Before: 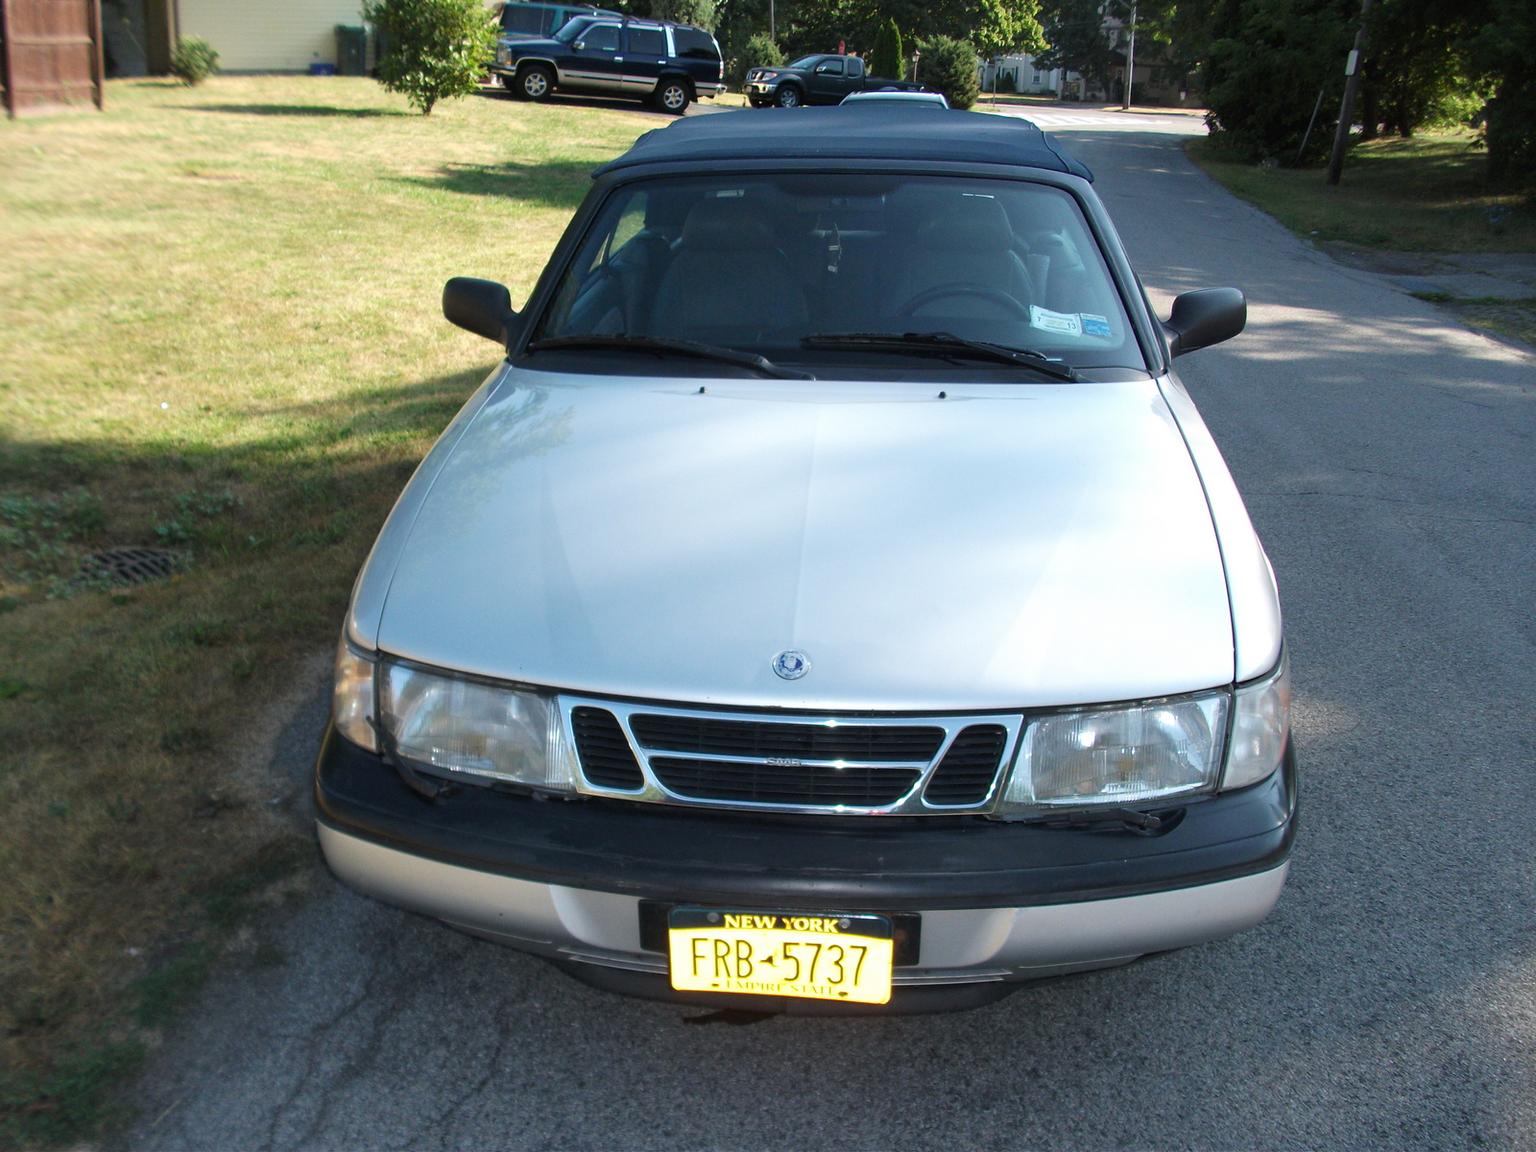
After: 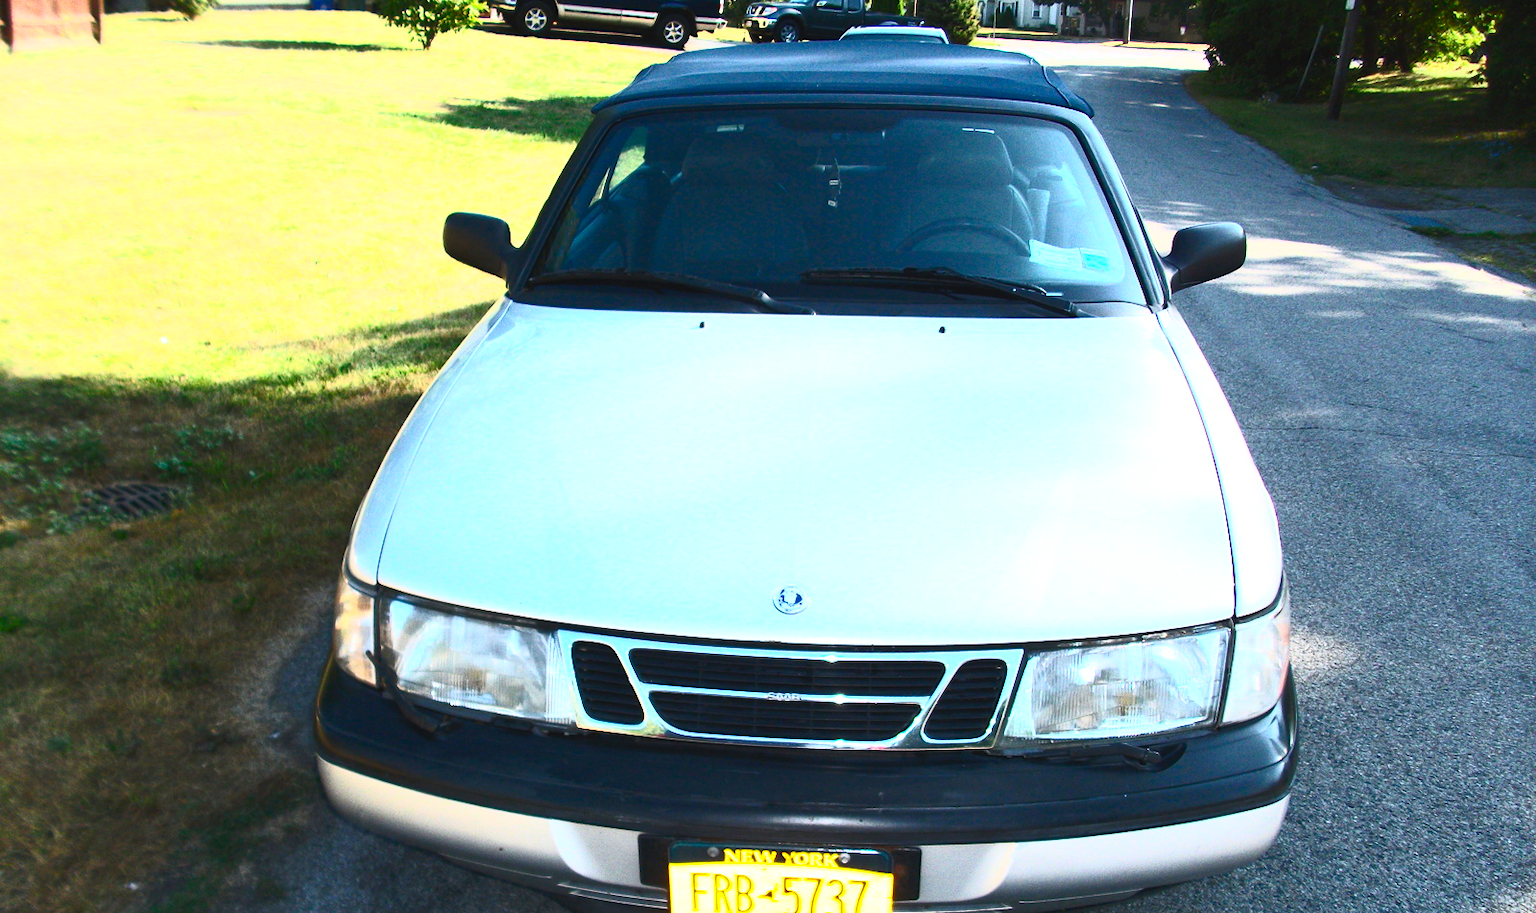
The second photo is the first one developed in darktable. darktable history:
crop and rotate: top 5.667%, bottom 14.937%
contrast brightness saturation: contrast 0.83, brightness 0.59, saturation 0.59
